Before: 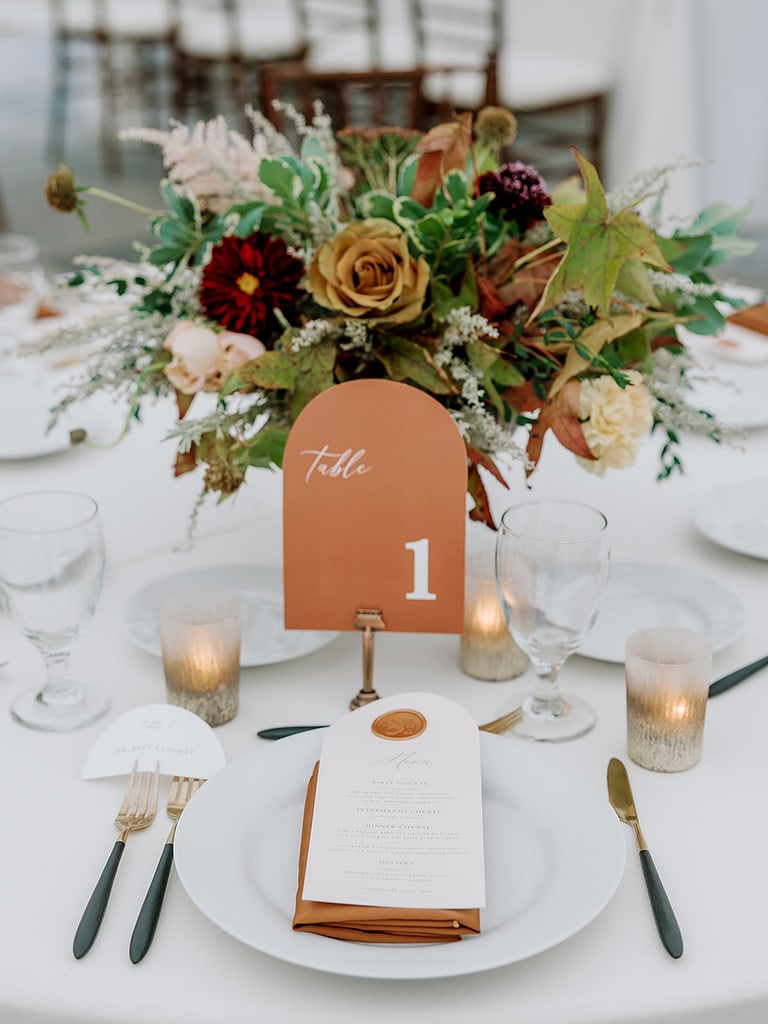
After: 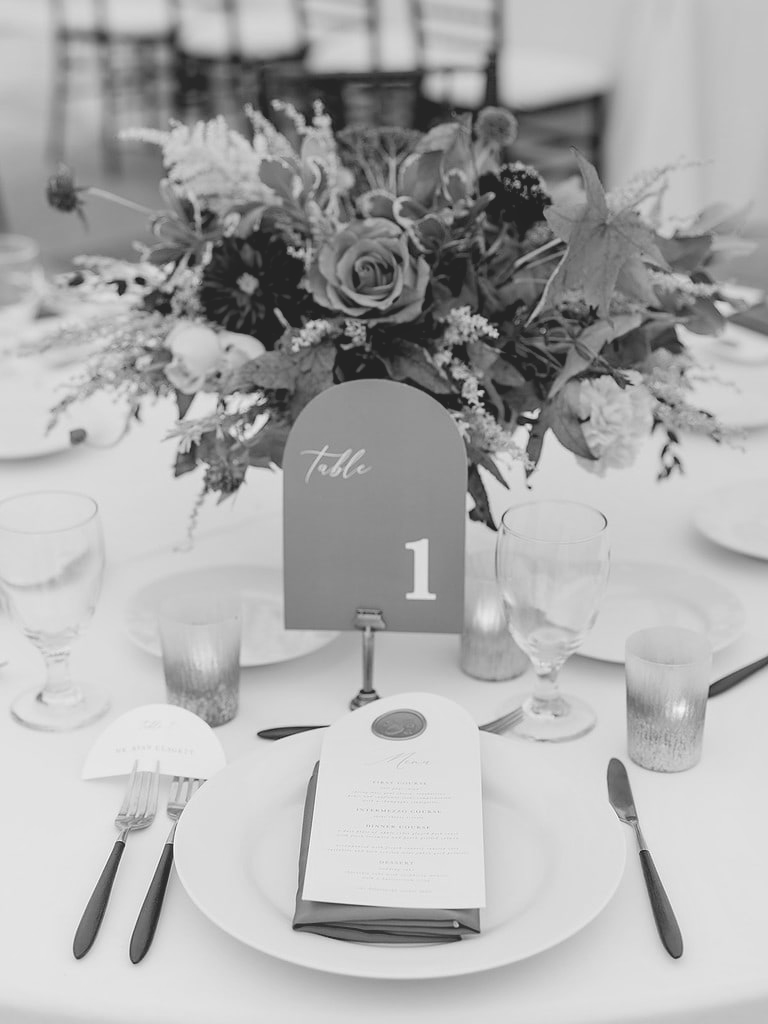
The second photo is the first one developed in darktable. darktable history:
white balance: emerald 1
base curve: preserve colors none
color calibration: output gray [0.28, 0.41, 0.31, 0], gray › normalize channels true, illuminant same as pipeline (D50), adaptation XYZ, x 0.346, y 0.359, gamut compression 0
local contrast: detail 70%
exposure: black level correction 0.005, exposure 0.286 EV, compensate highlight preservation false
velvia: on, module defaults
contrast equalizer: octaves 7, y [[0.6 ×6], [0.55 ×6], [0 ×6], [0 ×6], [0 ×6]], mix 0.3
